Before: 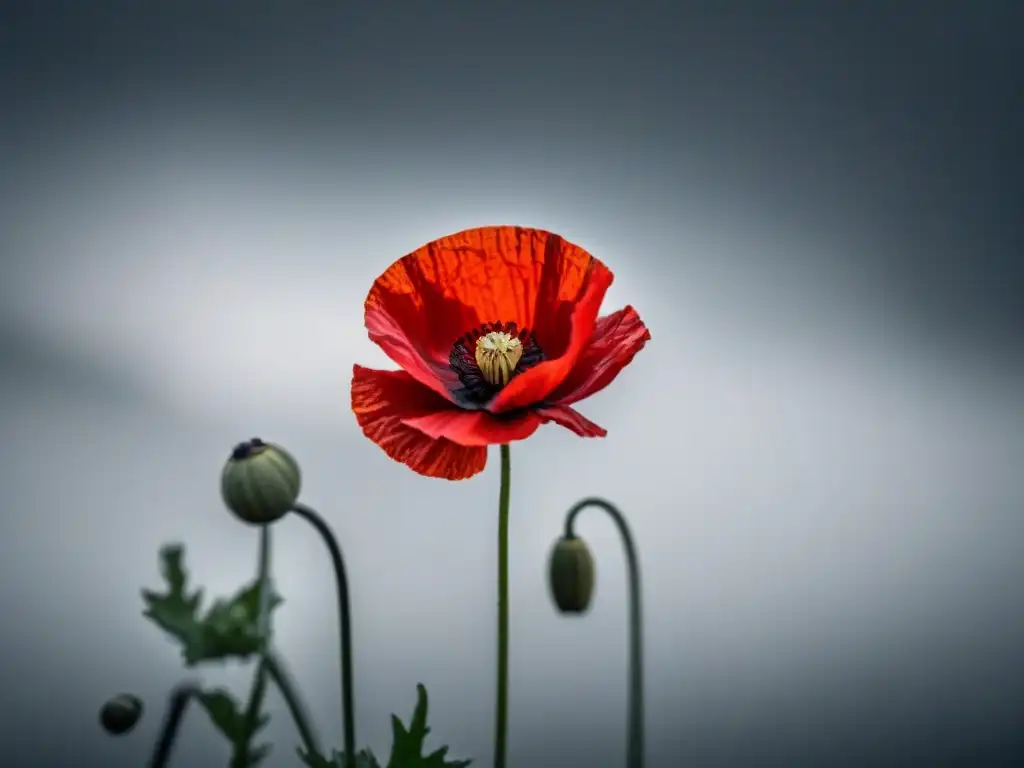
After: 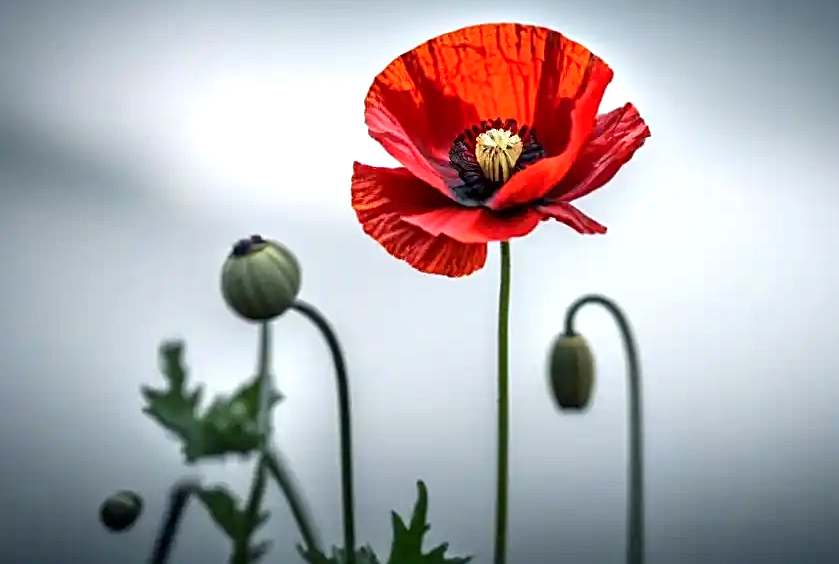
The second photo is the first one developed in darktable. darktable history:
exposure: exposure 0.697 EV, compensate highlight preservation false
sharpen: on, module defaults
local contrast: mode bilateral grid, contrast 19, coarseness 51, detail 119%, midtone range 0.2
crop: top 26.467%, right 18.016%
